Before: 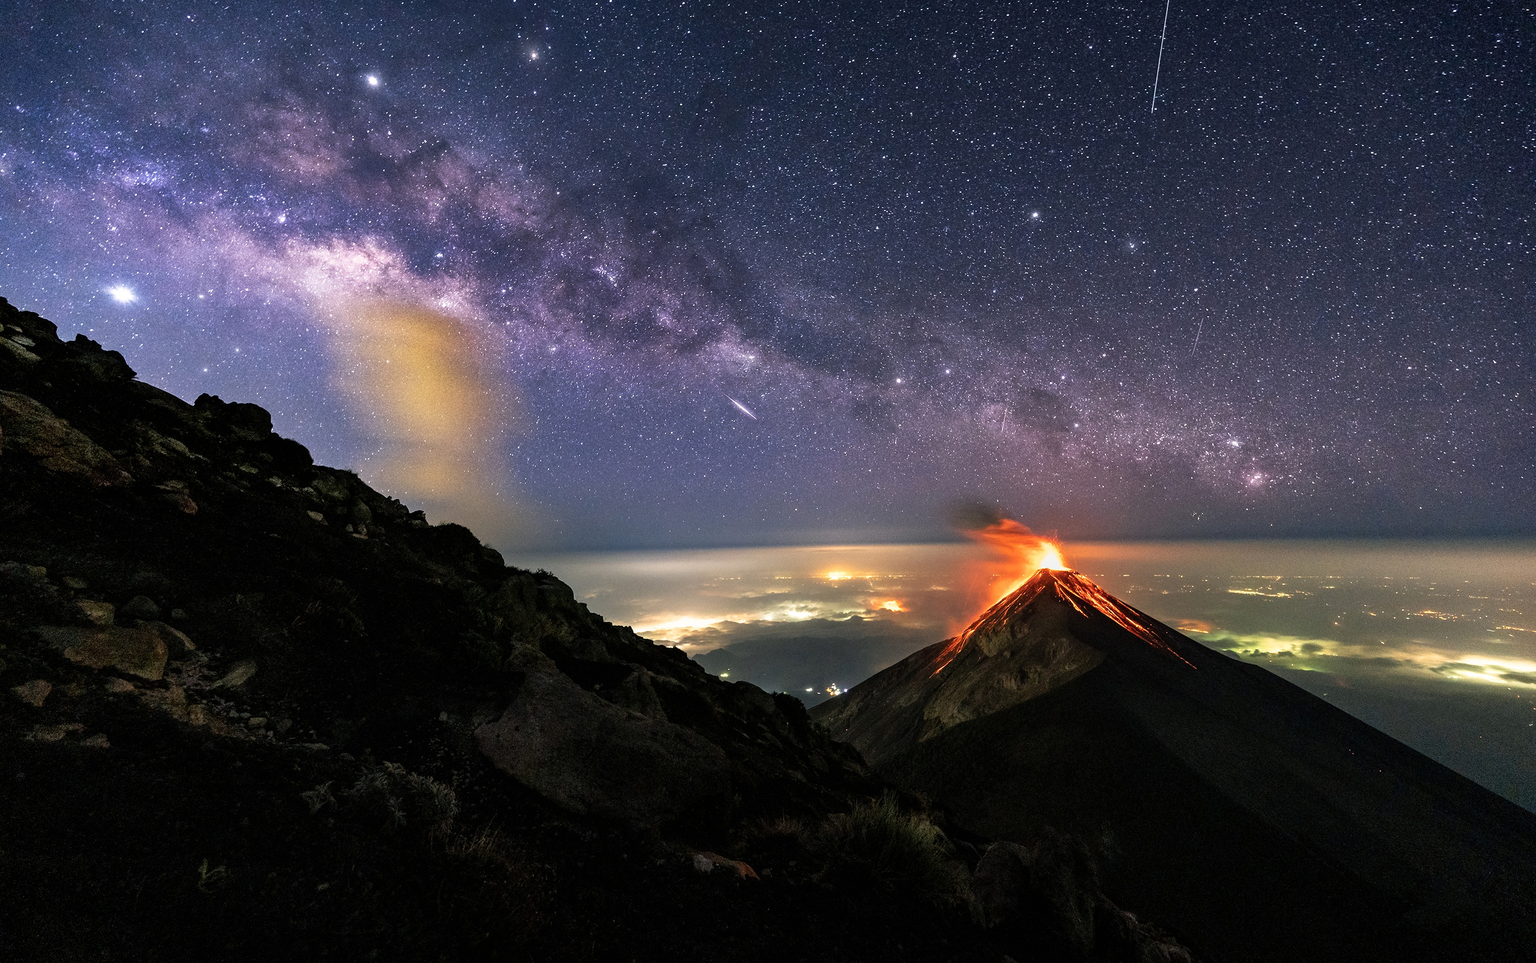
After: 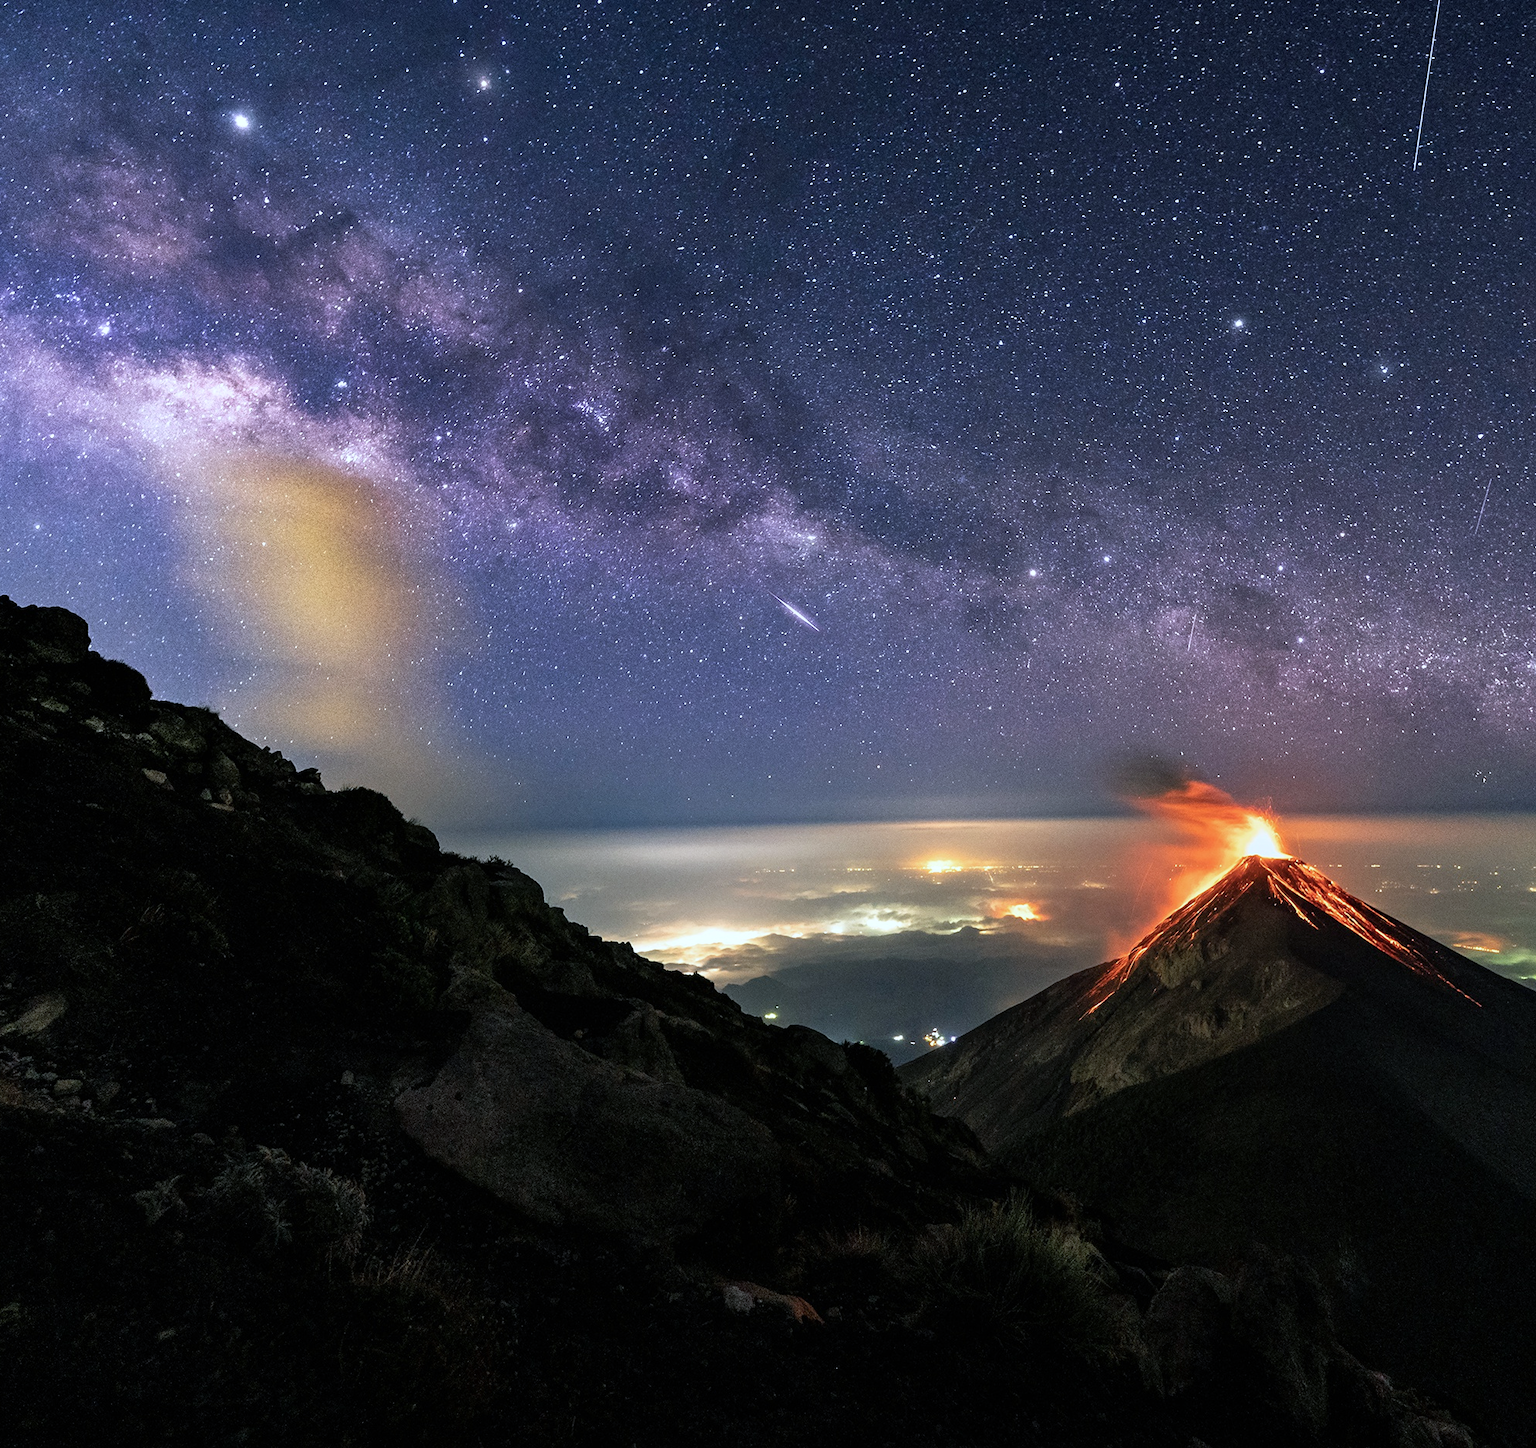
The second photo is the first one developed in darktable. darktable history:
crop and rotate: left 13.855%, right 19.707%
color calibration: illuminant custom, x 0.368, y 0.373, temperature 4329.54 K
contrast brightness saturation: saturation -0.044
